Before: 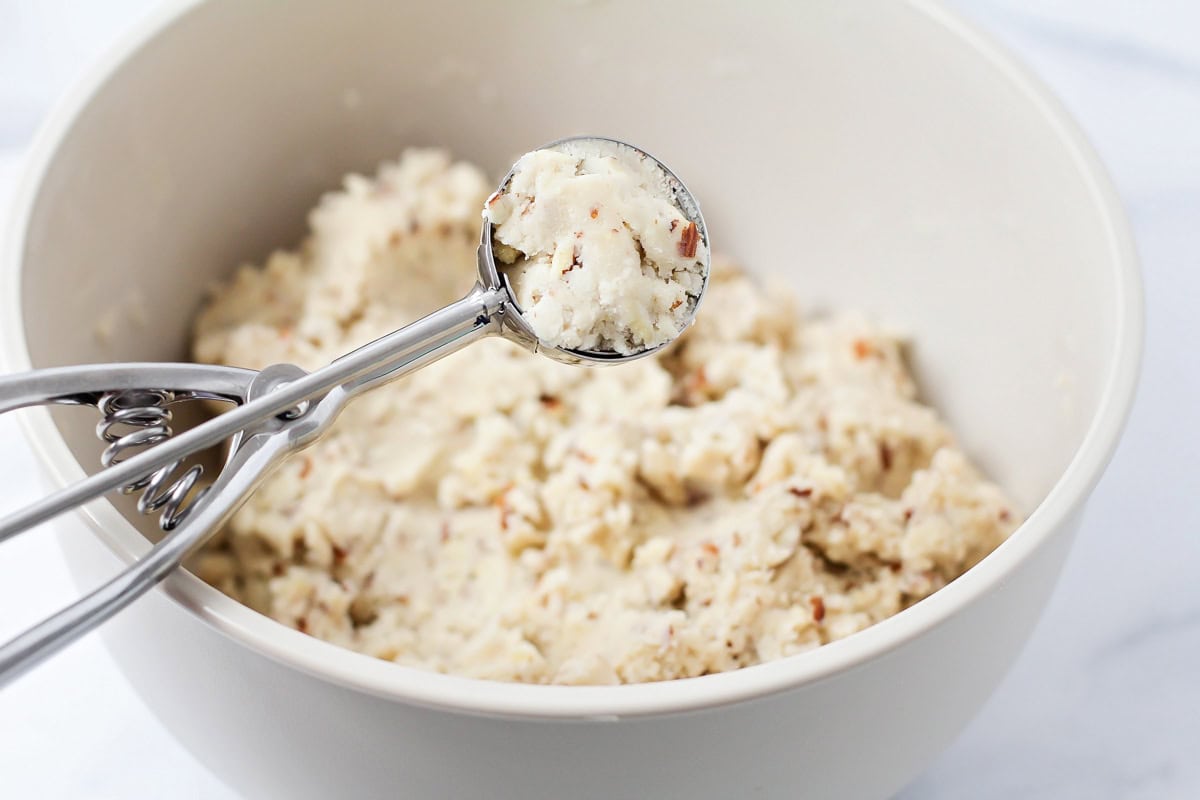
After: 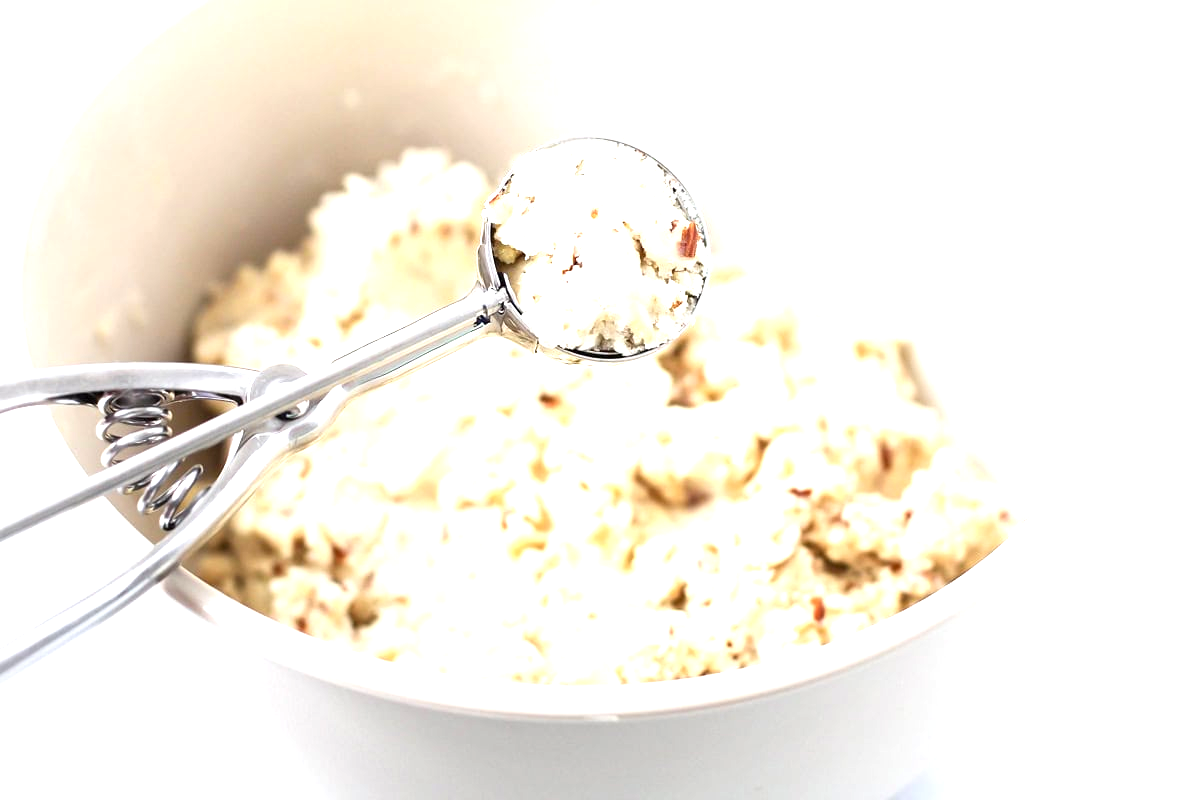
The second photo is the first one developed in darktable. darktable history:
exposure: exposure 1.152 EV, compensate highlight preservation false
